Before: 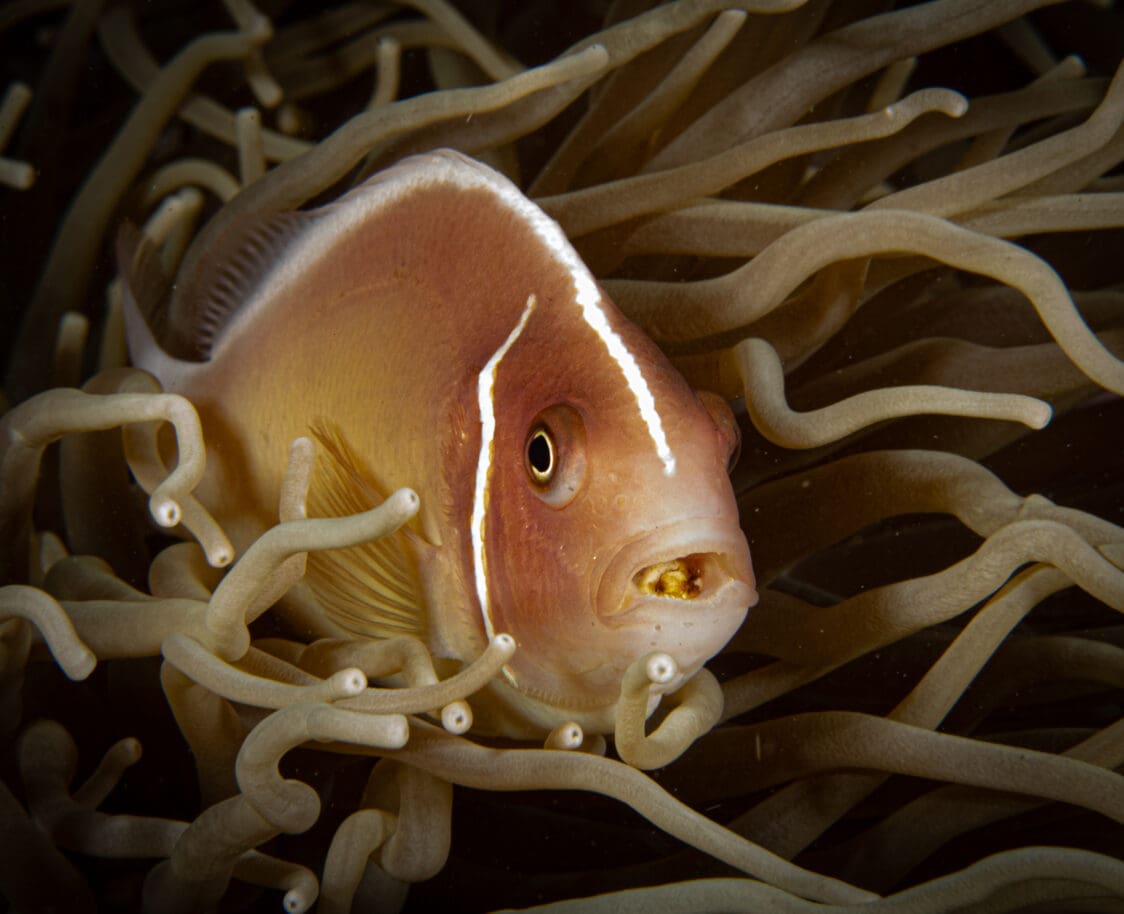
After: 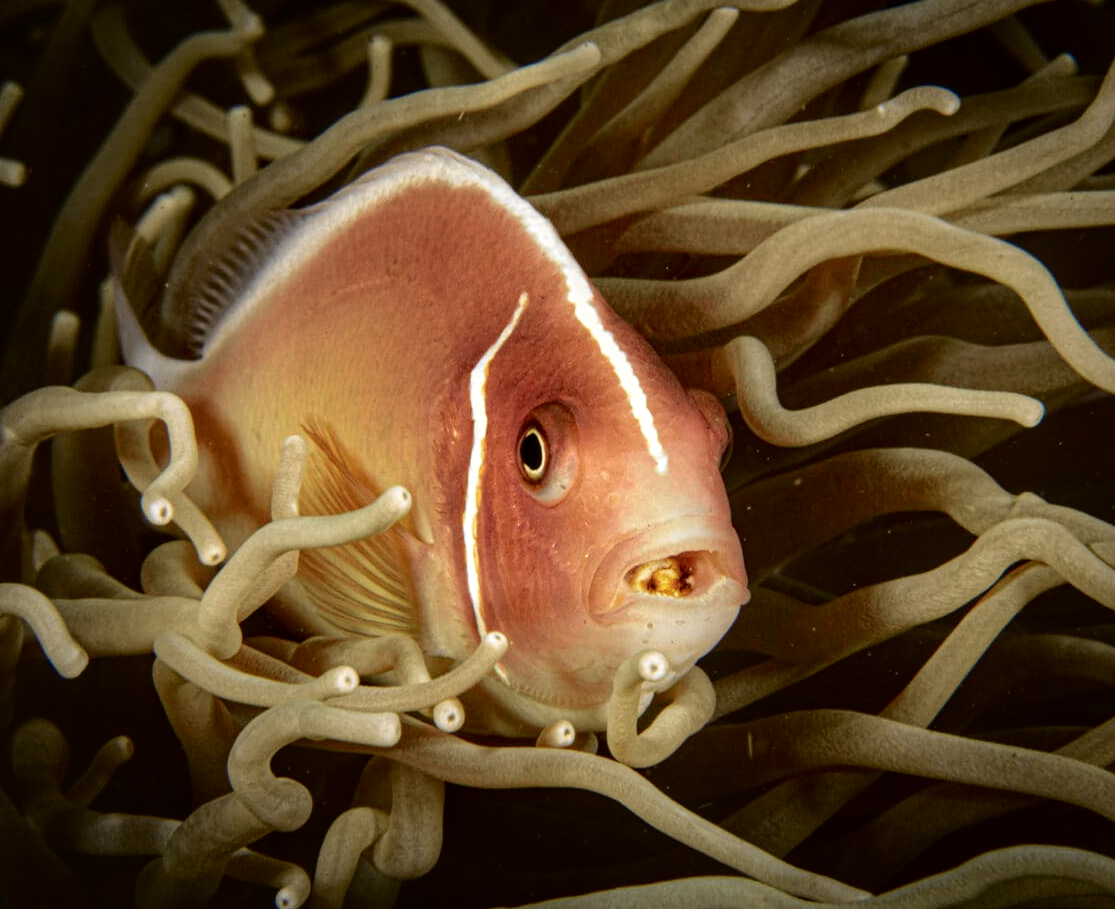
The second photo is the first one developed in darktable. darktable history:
exposure: exposure 0.202 EV, compensate exposure bias true, compensate highlight preservation false
tone curve: curves: ch0 [(0, 0.021) (0.049, 0.044) (0.152, 0.14) (0.328, 0.377) (0.473, 0.543) (0.641, 0.705) (0.85, 0.894) (1, 0.969)]; ch1 [(0, 0) (0.302, 0.331) (0.427, 0.433) (0.472, 0.47) (0.502, 0.503) (0.527, 0.524) (0.564, 0.591) (0.602, 0.632) (0.677, 0.701) (0.859, 0.885) (1, 1)]; ch2 [(0, 0) (0.33, 0.301) (0.447, 0.44) (0.487, 0.496) (0.502, 0.516) (0.535, 0.563) (0.565, 0.6) (0.618, 0.629) (1, 1)], color space Lab, independent channels, preserve colors none
crop and rotate: left 0.766%, top 0.233%, bottom 0.234%
local contrast: on, module defaults
